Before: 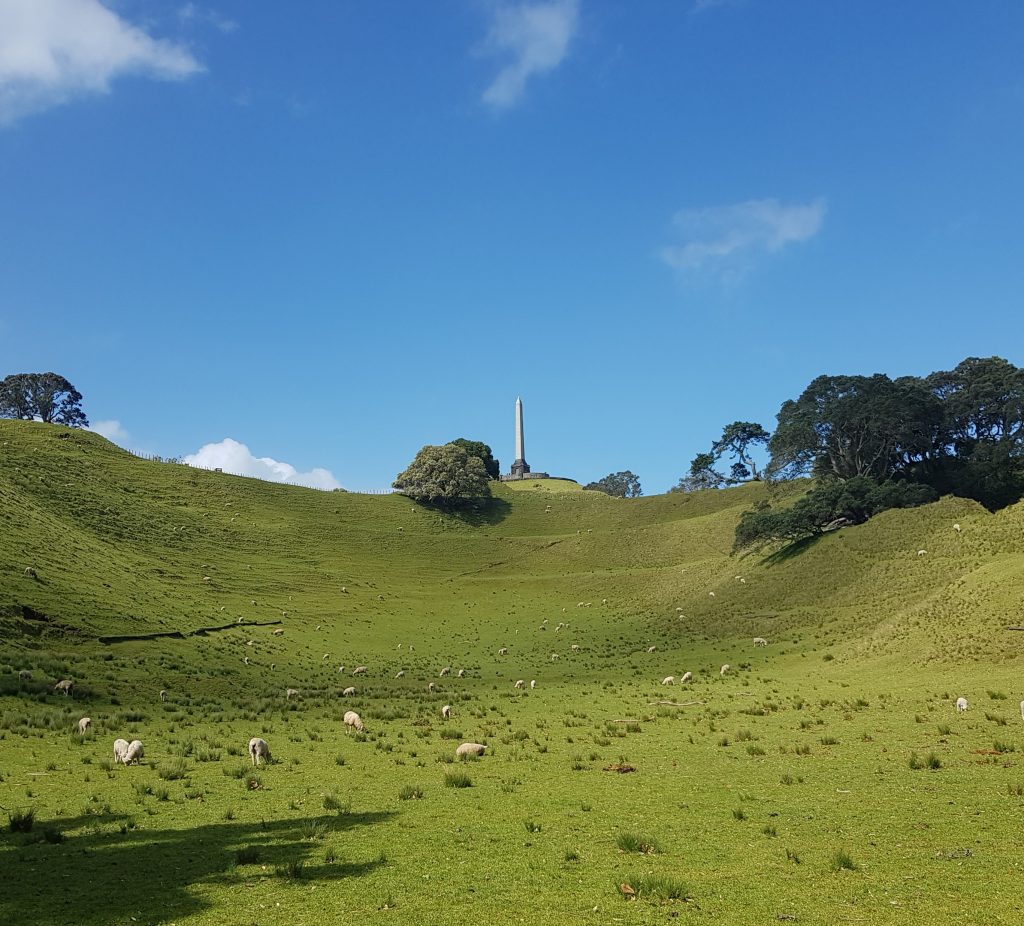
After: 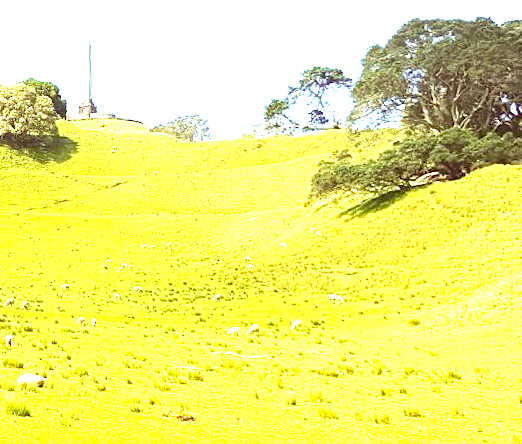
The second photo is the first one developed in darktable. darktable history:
rotate and perspective: rotation 1.69°, lens shift (vertical) -0.023, lens shift (horizontal) -0.291, crop left 0.025, crop right 0.988, crop top 0.092, crop bottom 0.842
exposure: exposure 3 EV, compensate highlight preservation false
crop: left 34.479%, top 38.822%, right 13.718%, bottom 5.172%
color correction: highlights a* 1.12, highlights b* 24.26, shadows a* 15.58, shadows b* 24.26
